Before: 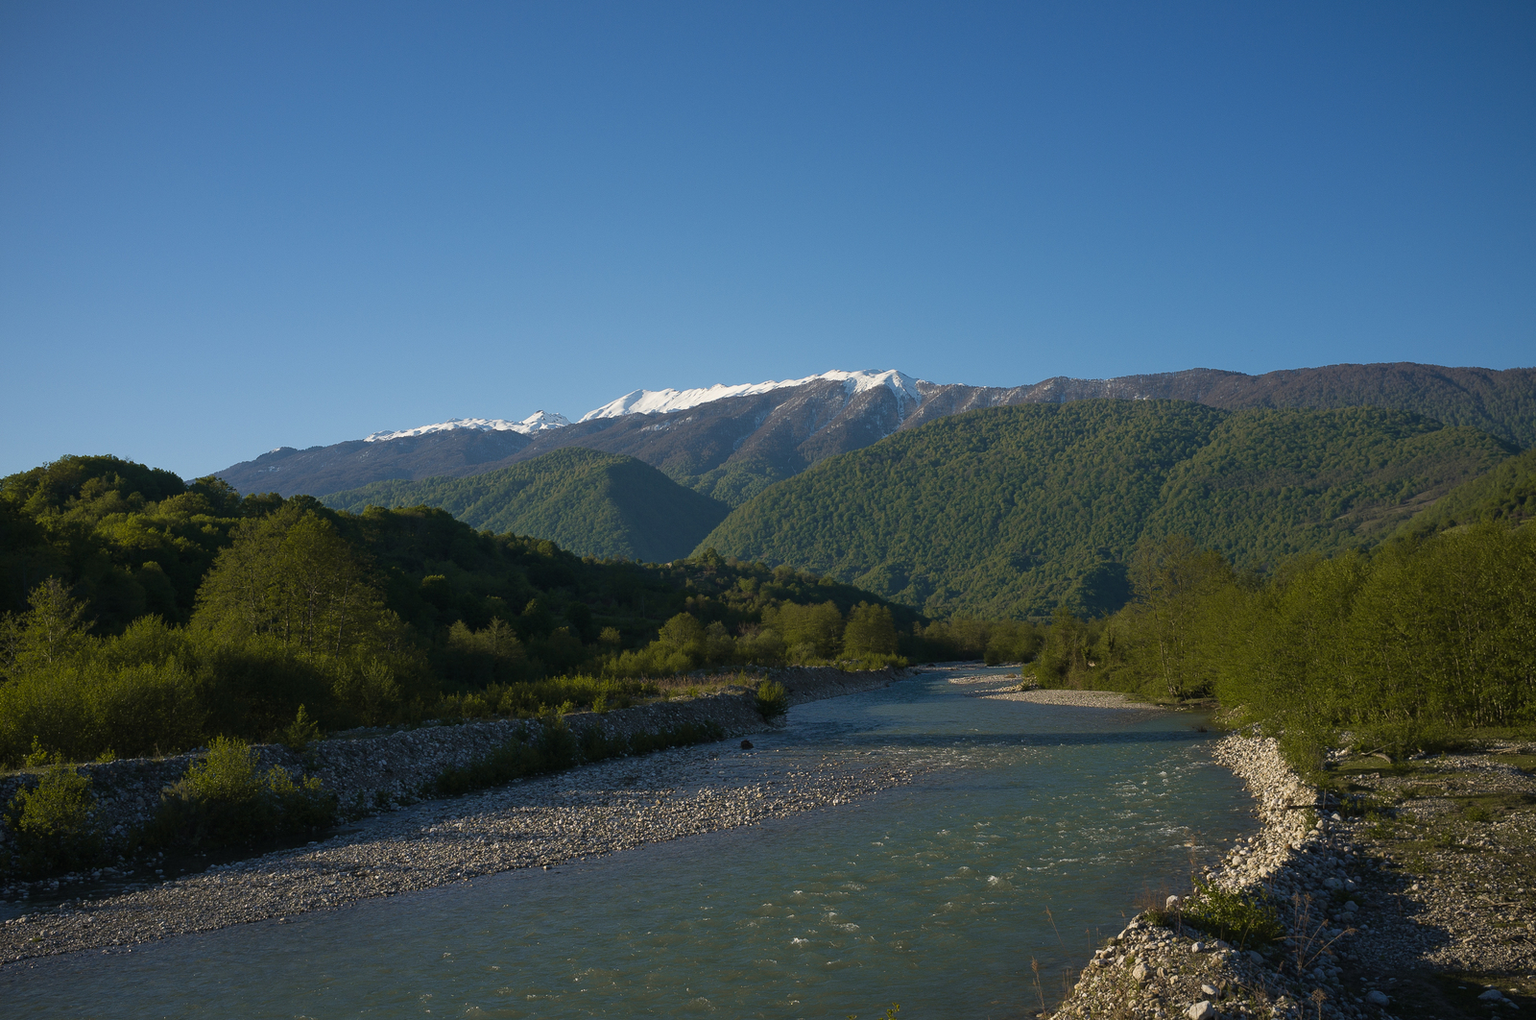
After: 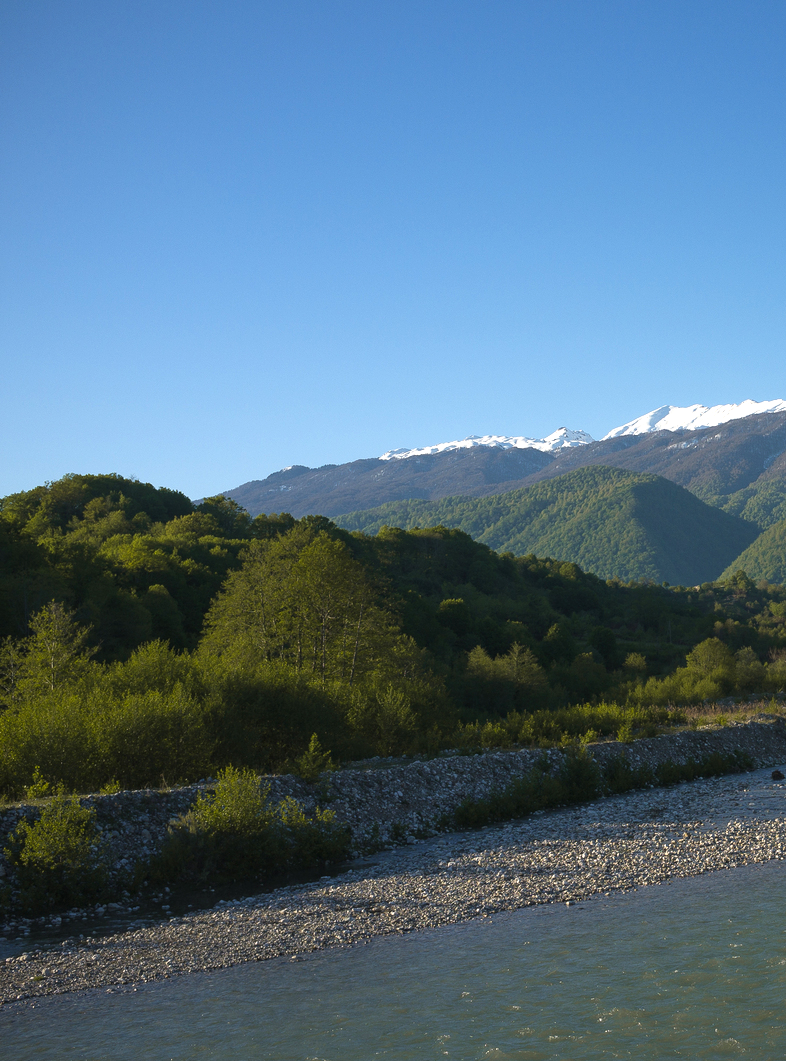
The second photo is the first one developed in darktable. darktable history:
crop and rotate: left 0.038%, top 0%, right 50.777%
exposure: black level correction 0, exposure 0.692 EV, compensate highlight preservation false
